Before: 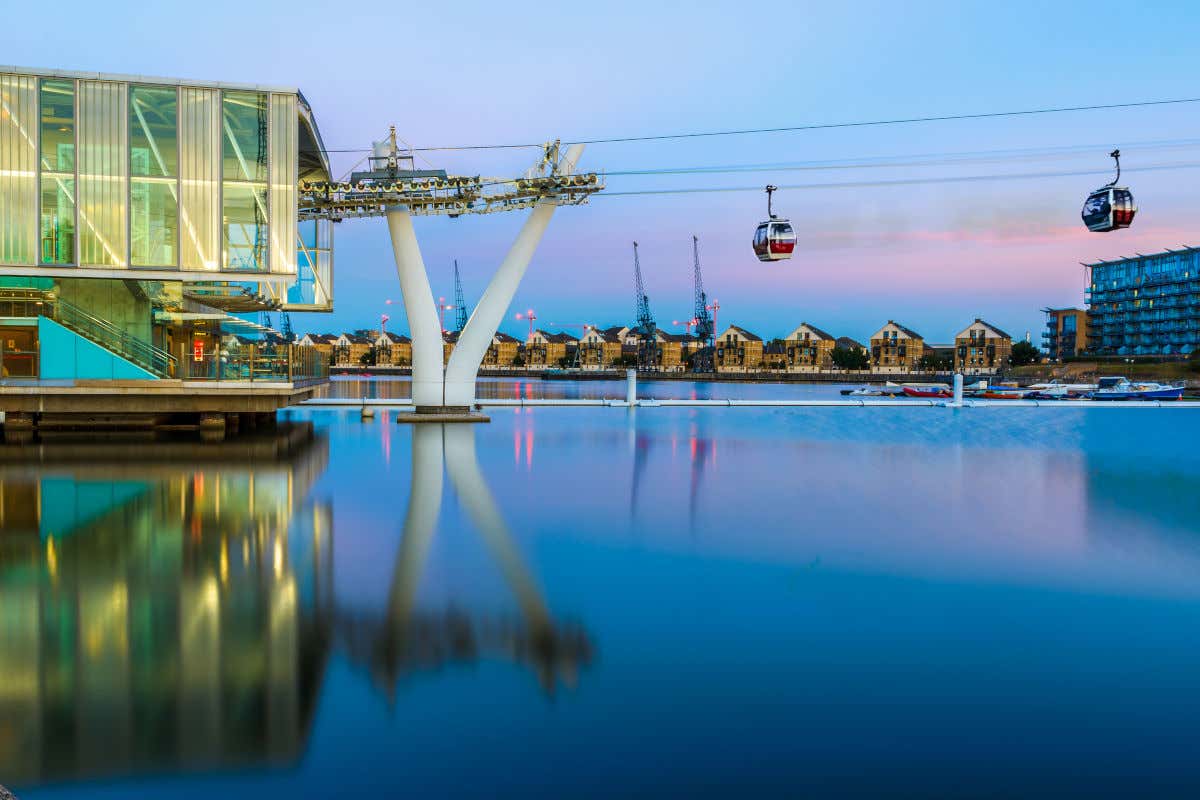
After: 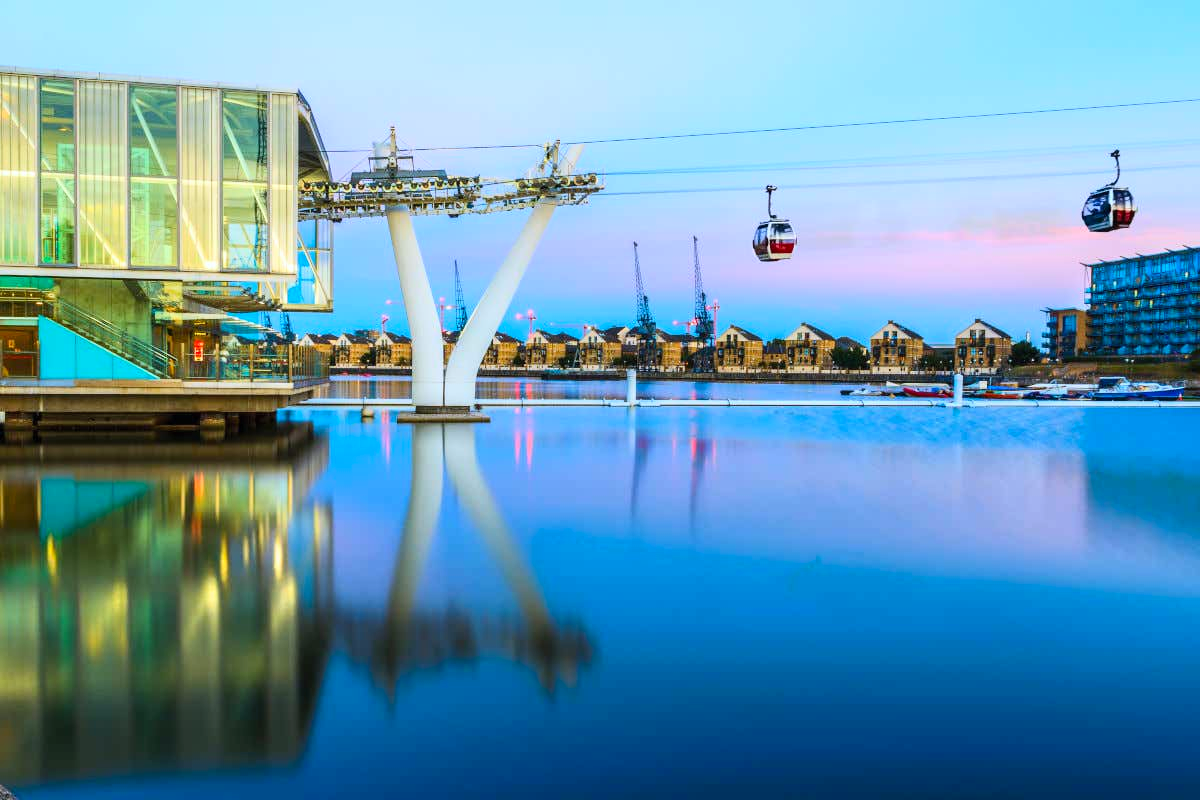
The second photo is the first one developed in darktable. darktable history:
white balance: red 0.98, blue 1.034
contrast brightness saturation: contrast 0.2, brightness 0.16, saturation 0.22
